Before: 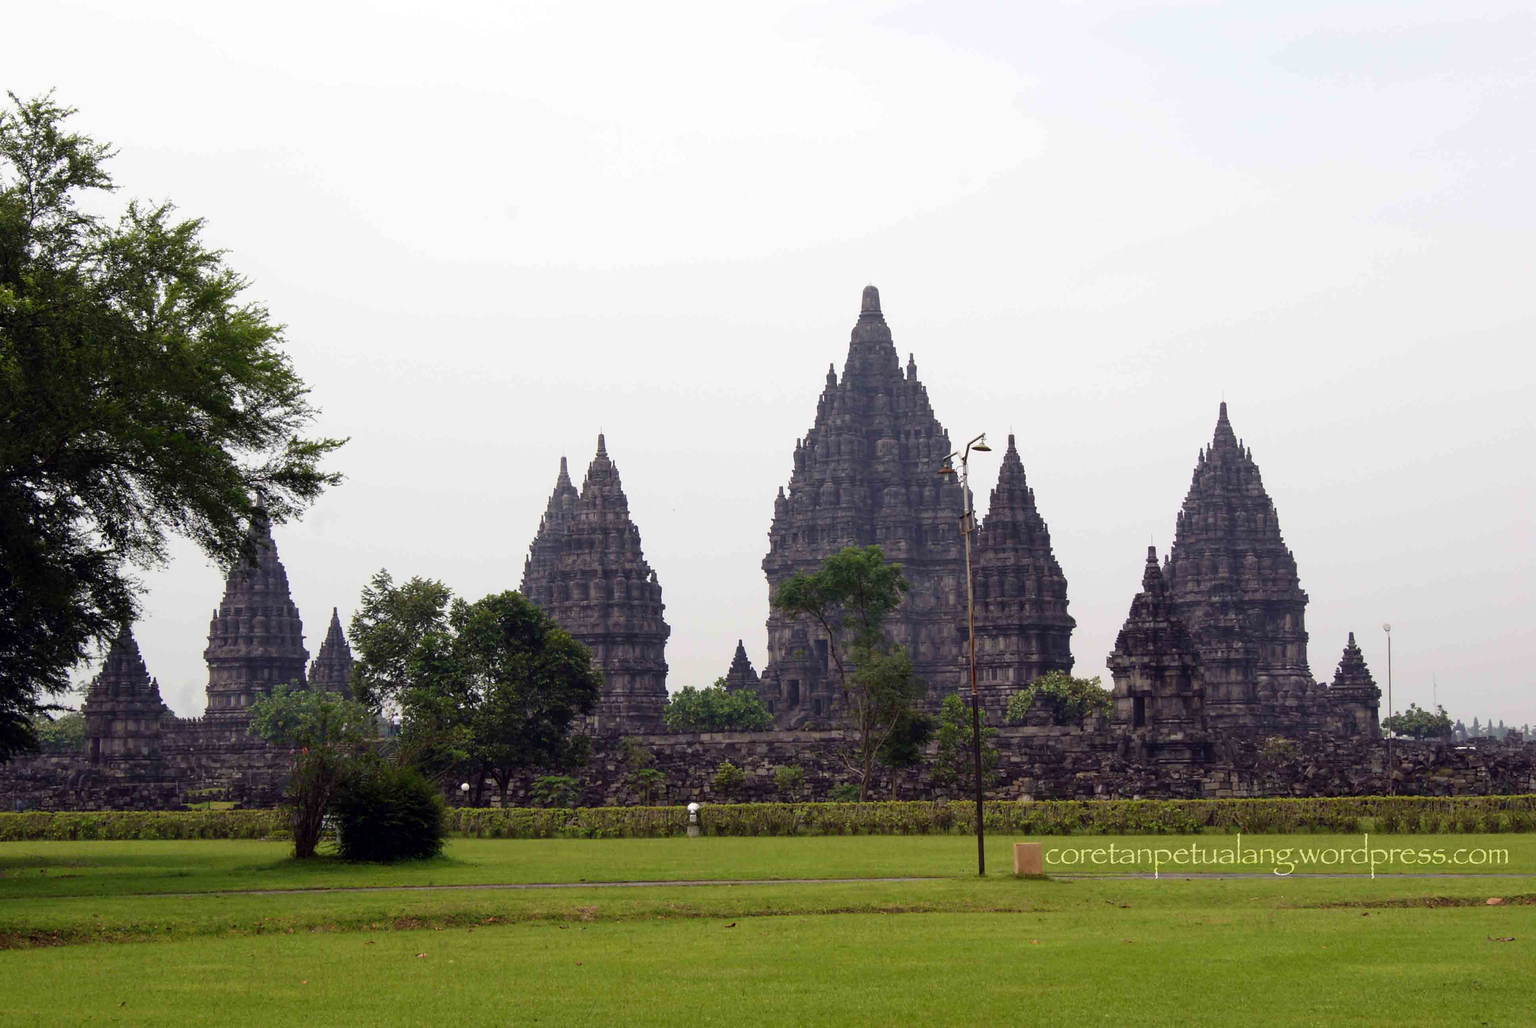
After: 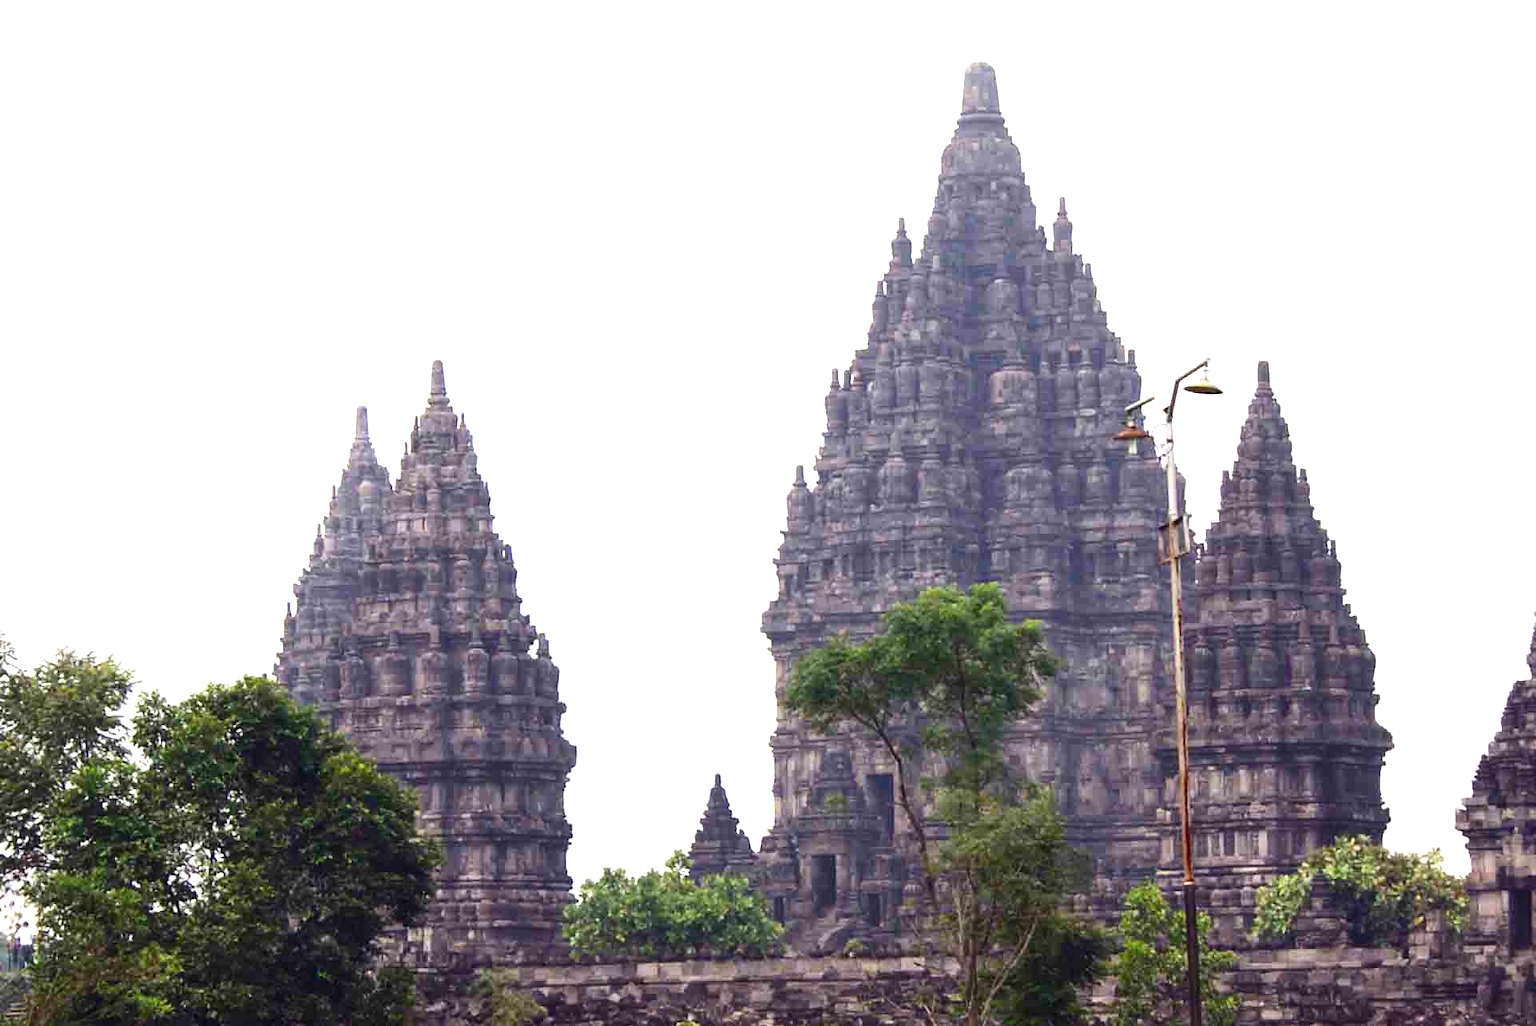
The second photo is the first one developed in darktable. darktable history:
contrast brightness saturation: contrast 0.146, brightness -0.012, saturation 0.1
exposure: black level correction 0, exposure 1.388 EV, compensate highlight preservation false
crop: left 25.01%, top 24.877%, right 25.322%, bottom 25.538%
